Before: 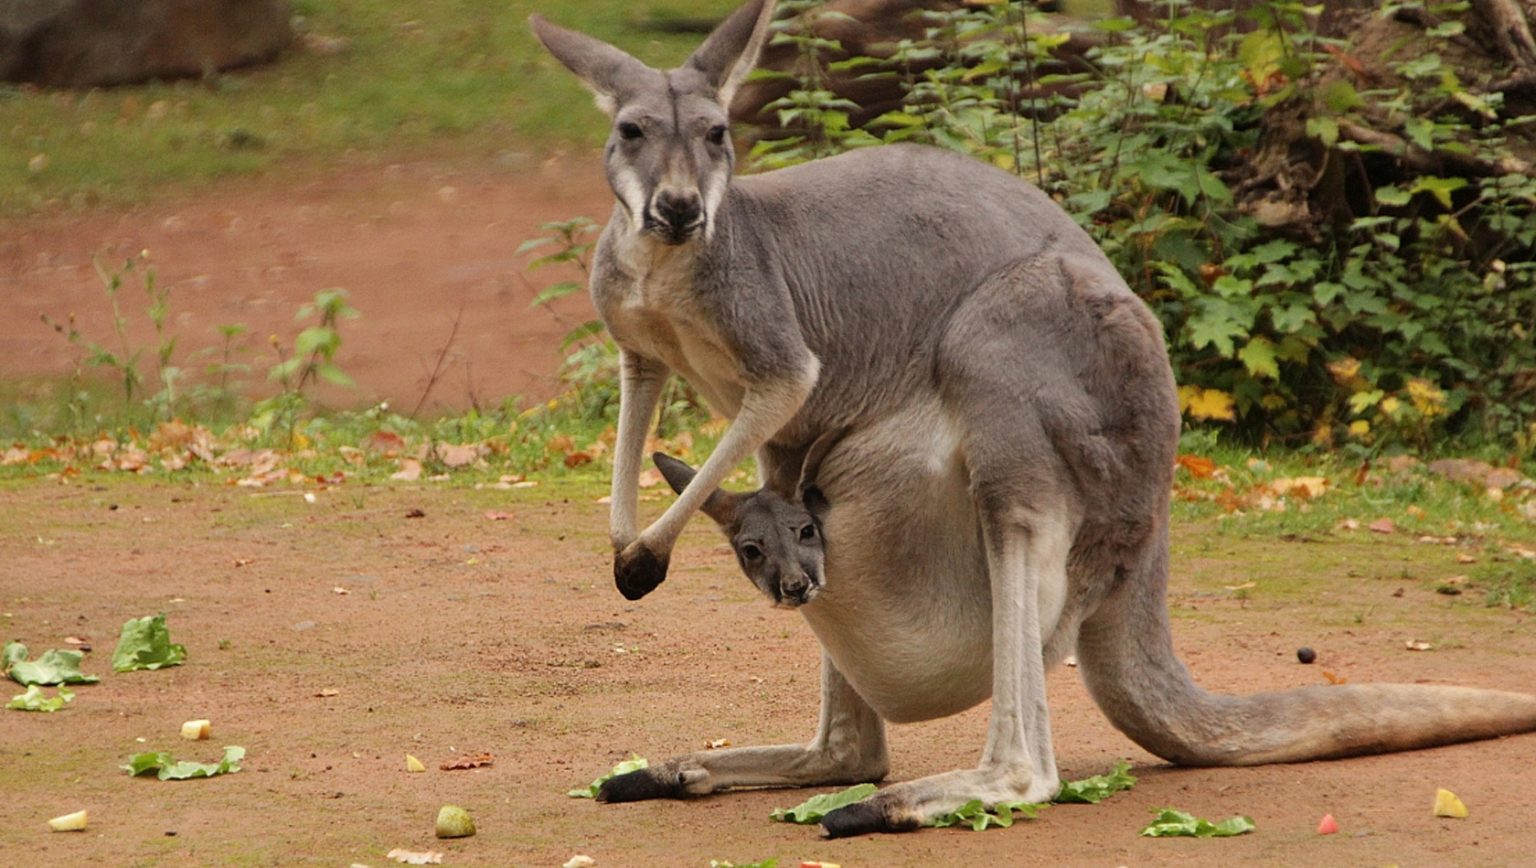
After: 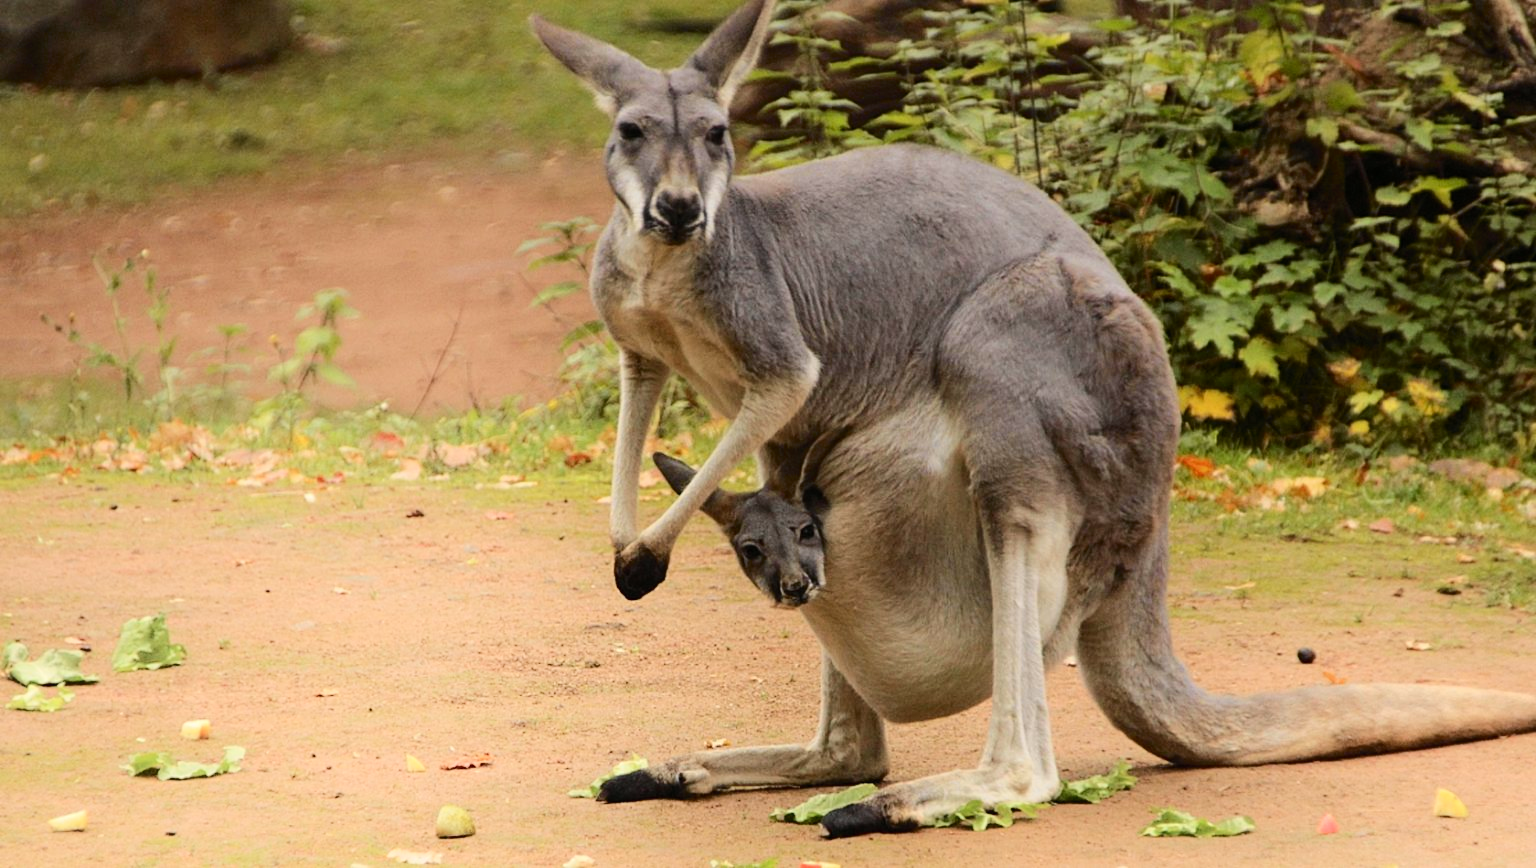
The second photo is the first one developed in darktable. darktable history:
tone curve: curves: ch0 [(0, 0) (0.037, 0.025) (0.131, 0.093) (0.275, 0.256) (0.476, 0.517) (0.607, 0.667) (0.691, 0.745) (0.789, 0.836) (0.911, 0.925) (0.997, 0.995)]; ch1 [(0, 0) (0.301, 0.3) (0.444, 0.45) (0.493, 0.495) (0.507, 0.503) (0.534, 0.533) (0.582, 0.58) (0.658, 0.693) (0.746, 0.77) (1, 1)]; ch2 [(0, 0) (0.246, 0.233) (0.36, 0.352) (0.415, 0.418) (0.476, 0.492) (0.502, 0.504) (0.525, 0.518) (0.539, 0.544) (0.586, 0.602) (0.634, 0.651) (0.706, 0.727) (0.853, 0.852) (1, 0.951)], color space Lab, independent channels, preserve colors none
exposure: black level correction 0, compensate highlight preservation false
shadows and highlights: shadows -20.77, highlights 99.91, soften with gaussian
